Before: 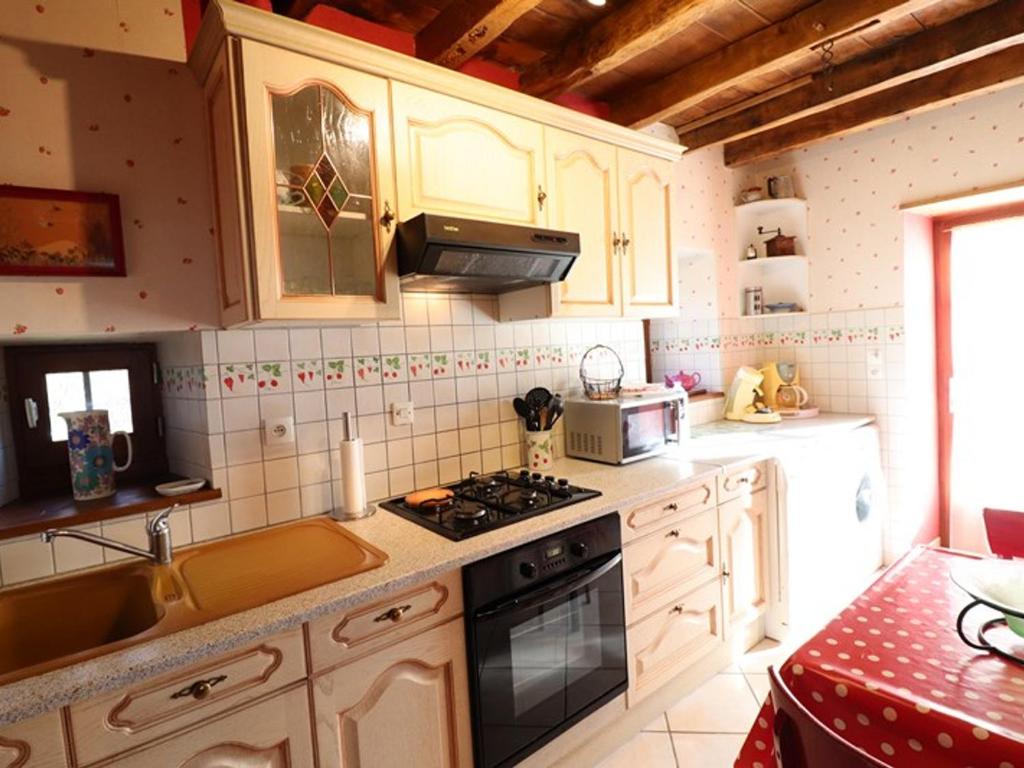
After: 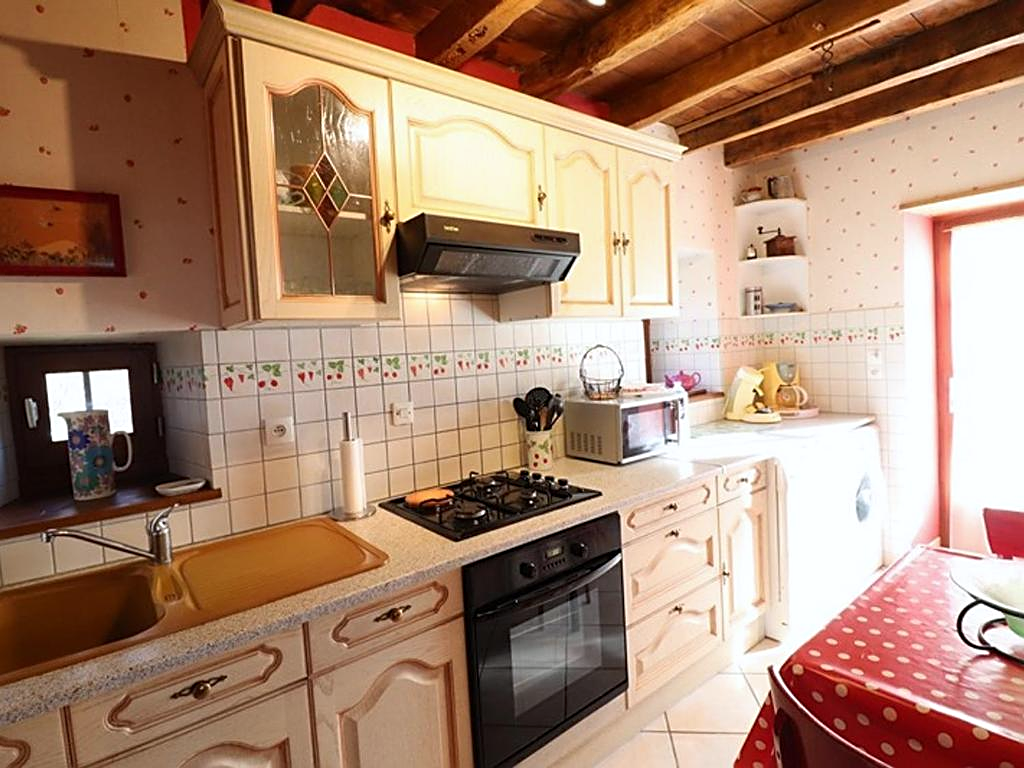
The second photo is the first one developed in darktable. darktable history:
tone equalizer: on, module defaults
white balance: red 0.988, blue 1.017
sharpen: on, module defaults
